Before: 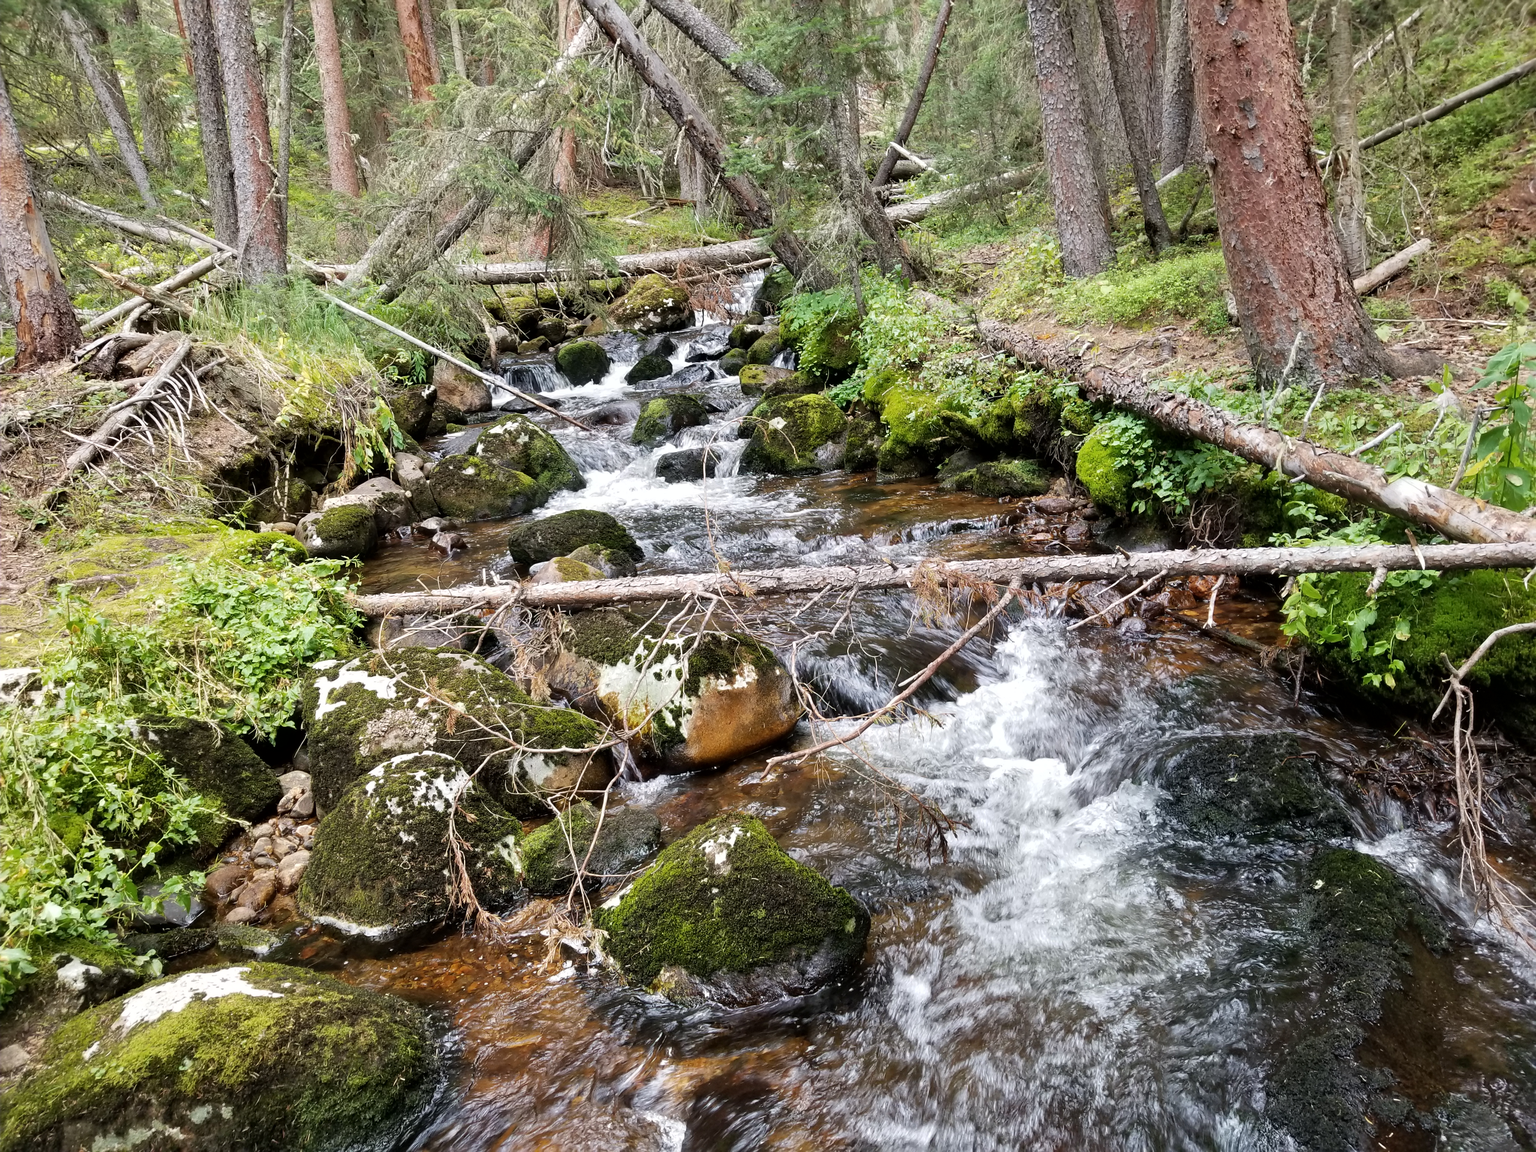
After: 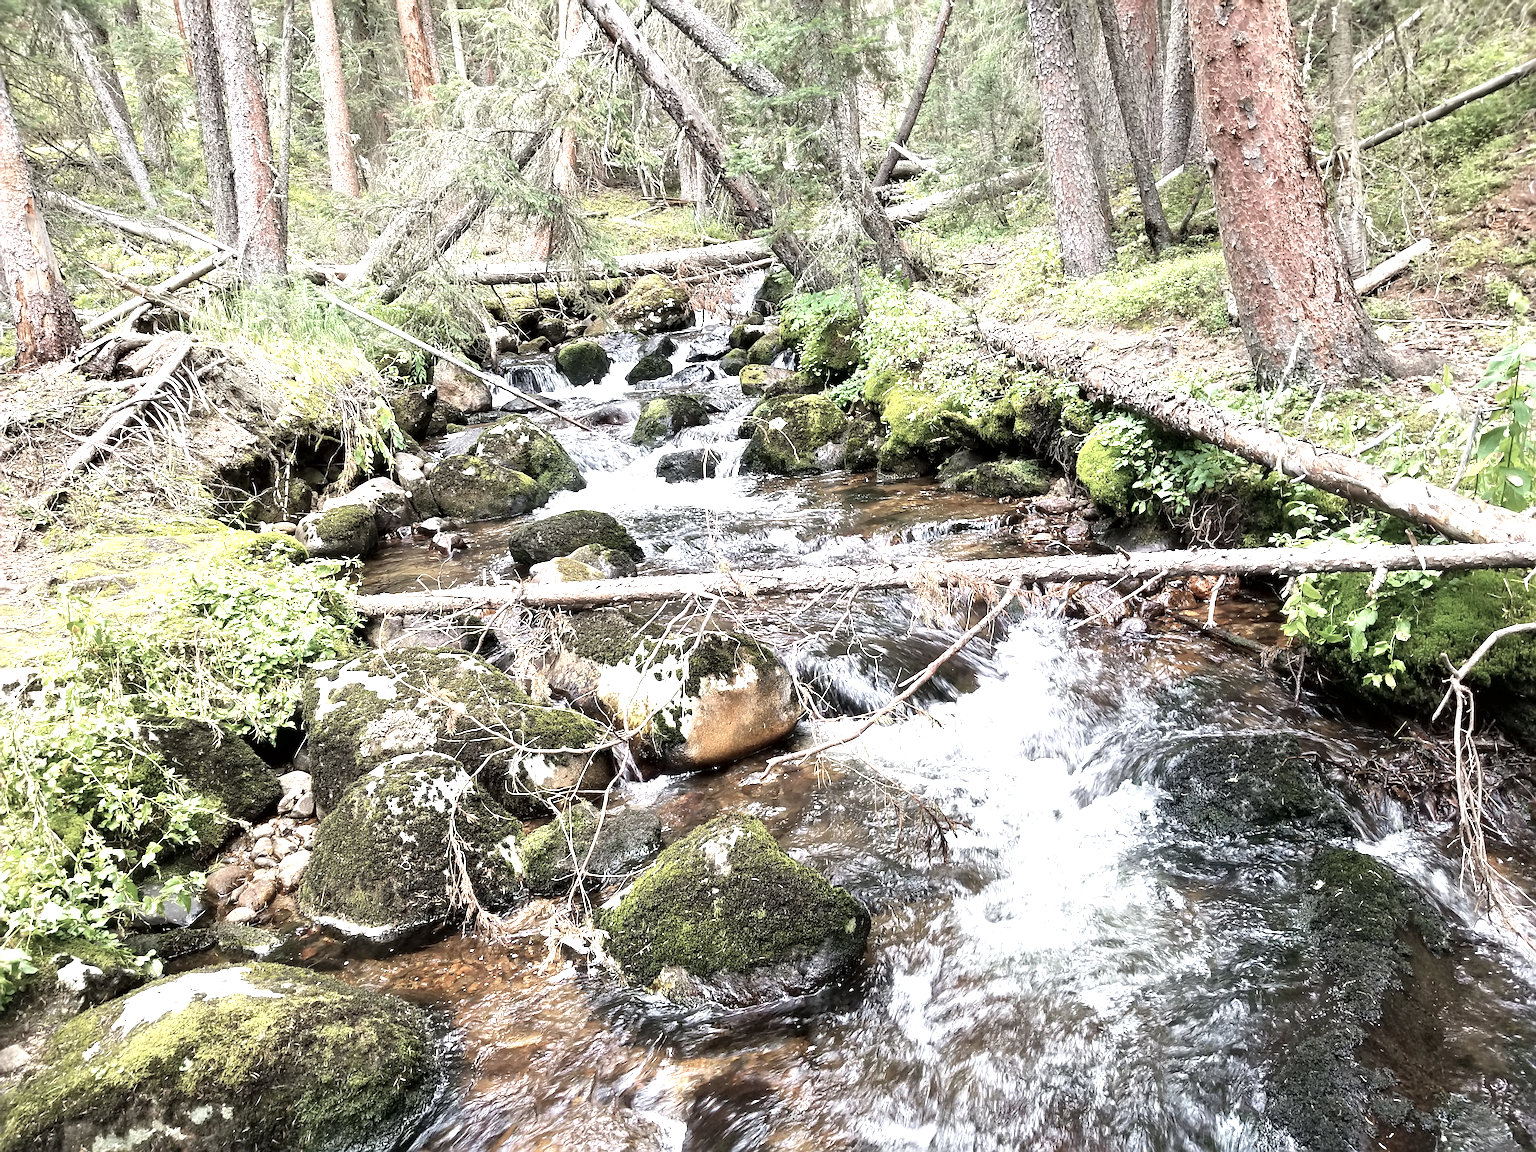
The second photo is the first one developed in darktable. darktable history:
color zones: curves: ch0 [(0, 0.559) (0.153, 0.551) (0.229, 0.5) (0.429, 0.5) (0.571, 0.5) (0.714, 0.5) (0.857, 0.5) (1, 0.559)]; ch1 [(0, 0.417) (0.112, 0.336) (0.213, 0.26) (0.429, 0.34) (0.571, 0.35) (0.683, 0.331) (0.857, 0.344) (1, 0.417)]
sharpen: radius 2.529, amount 0.33
exposure: exposure 1.157 EV, compensate highlight preservation false
